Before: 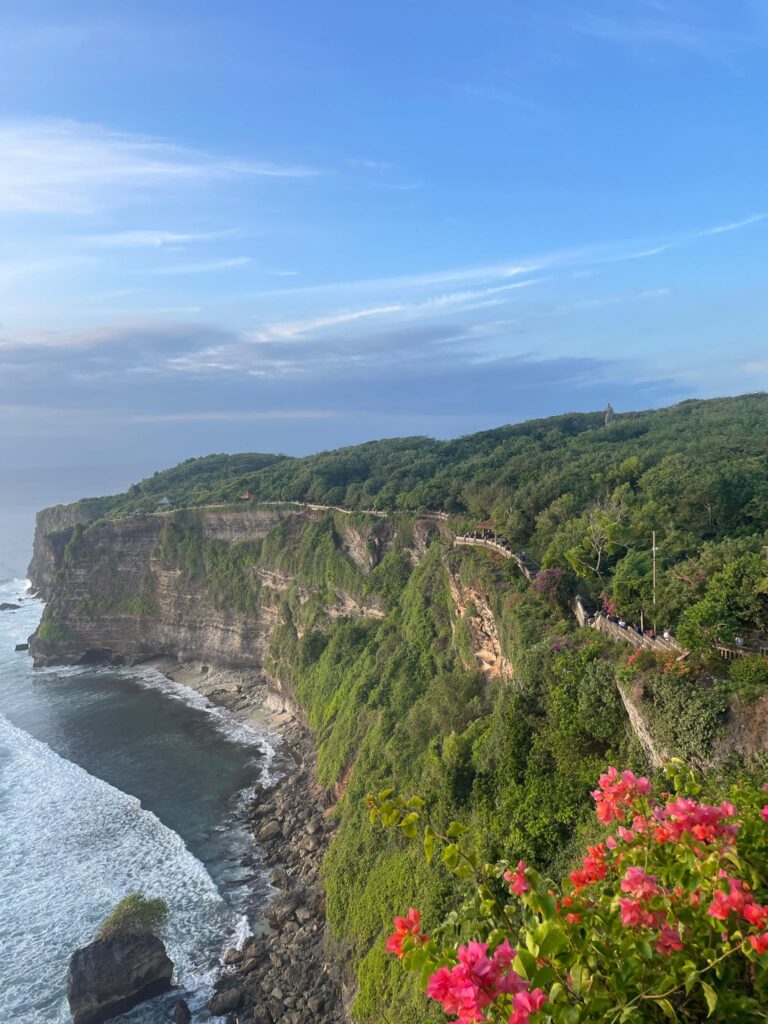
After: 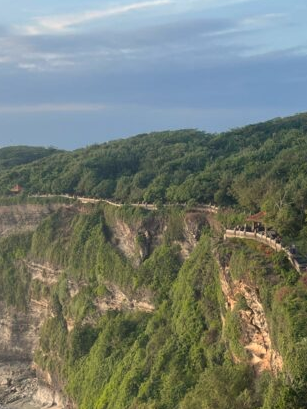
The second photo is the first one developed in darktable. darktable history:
crop: left 30%, top 30%, right 30%, bottom 30%
white balance: red 1.045, blue 0.932
